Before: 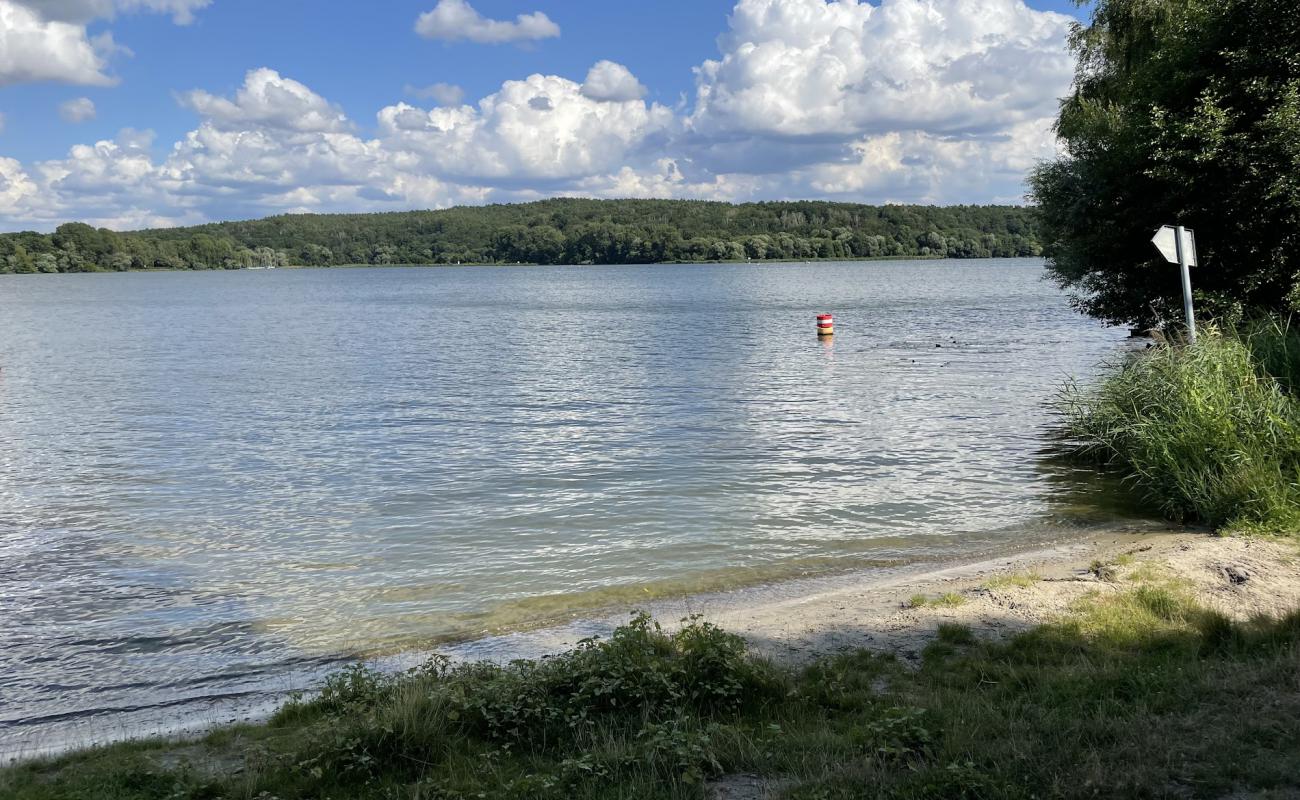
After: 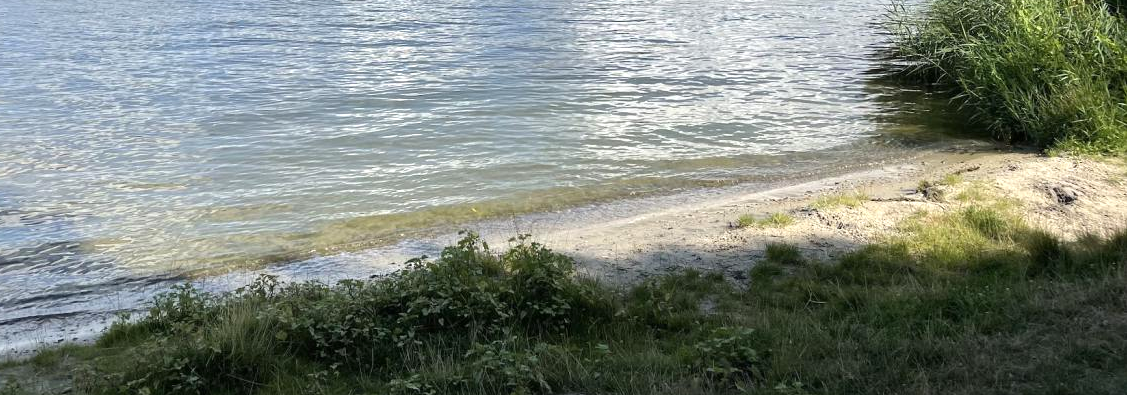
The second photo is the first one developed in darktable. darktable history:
crop and rotate: left 13.245%, top 47.573%, bottom 2.946%
exposure: black level correction 0, exposure 0.395 EV, compensate exposure bias true, compensate highlight preservation false
